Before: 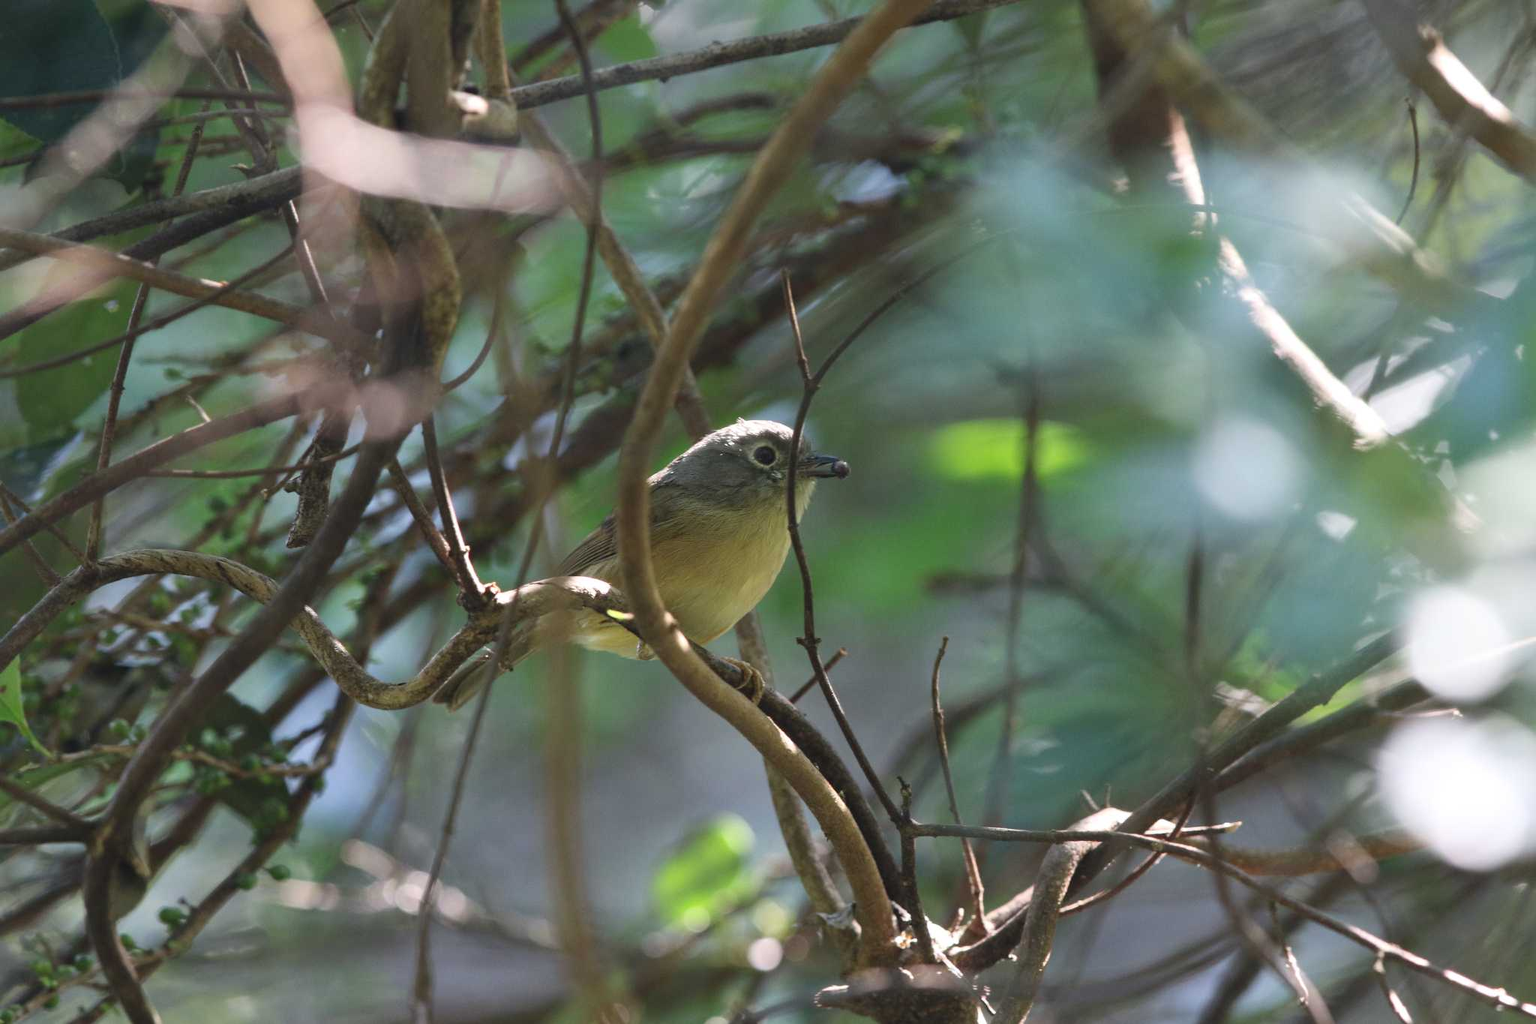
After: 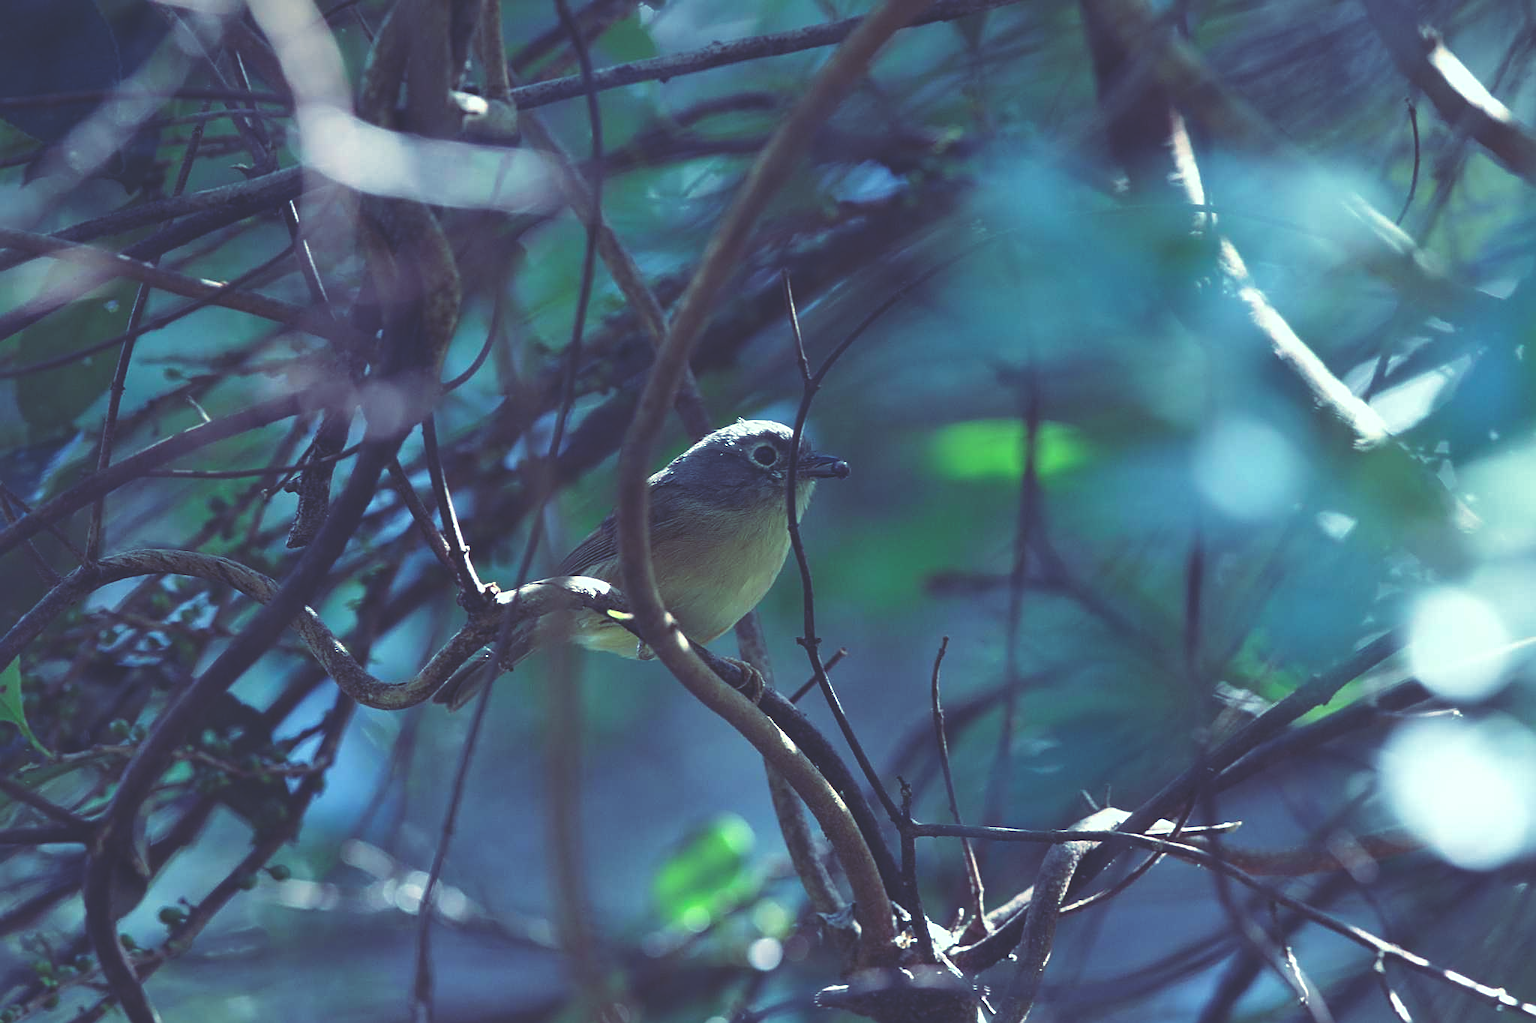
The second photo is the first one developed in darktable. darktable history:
rgb curve: curves: ch0 [(0, 0.186) (0.314, 0.284) (0.576, 0.466) (0.805, 0.691) (0.936, 0.886)]; ch1 [(0, 0.186) (0.314, 0.284) (0.581, 0.534) (0.771, 0.746) (0.936, 0.958)]; ch2 [(0, 0.216) (0.275, 0.39) (1, 1)], mode RGB, independent channels, compensate middle gray true, preserve colors none
sharpen: on, module defaults
